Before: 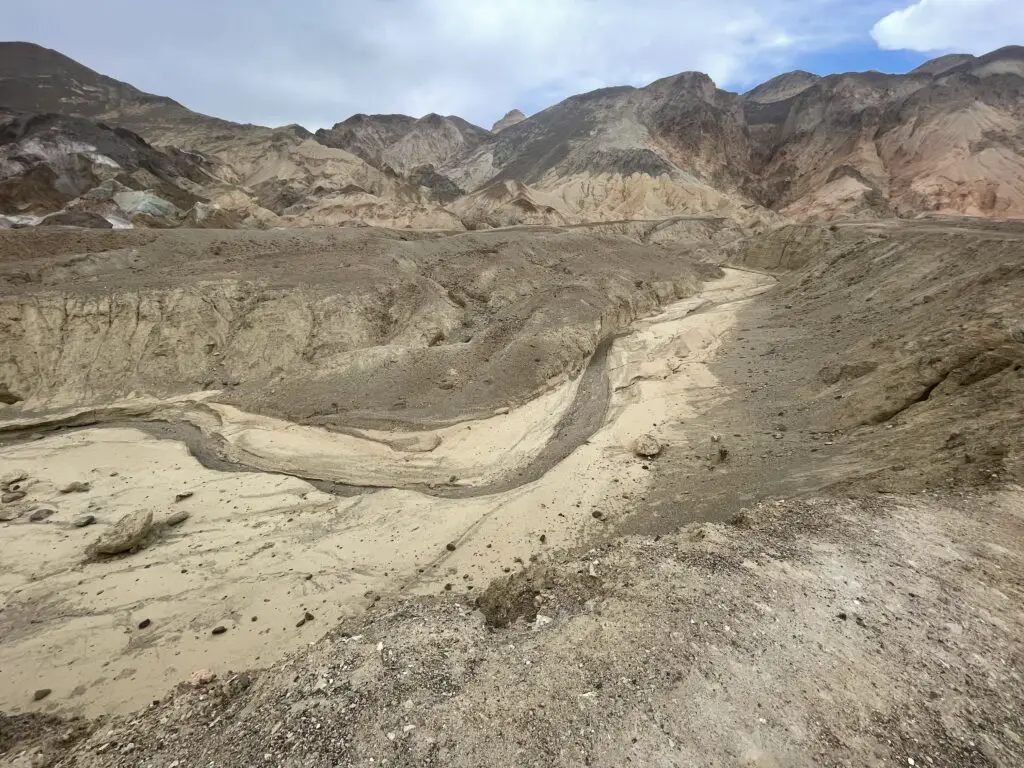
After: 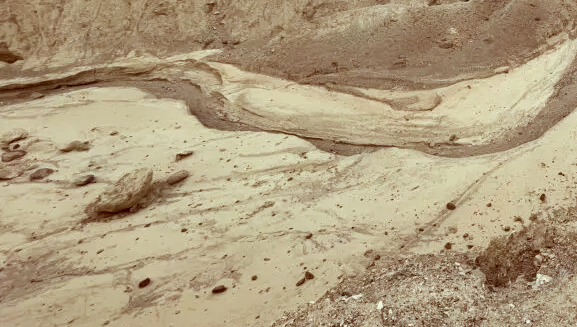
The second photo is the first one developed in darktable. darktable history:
crop: top 44.483%, right 43.593%, bottom 12.892%
color correction: highlights a* -7.23, highlights b* -0.161, shadows a* 20.08, shadows b* 11.73
